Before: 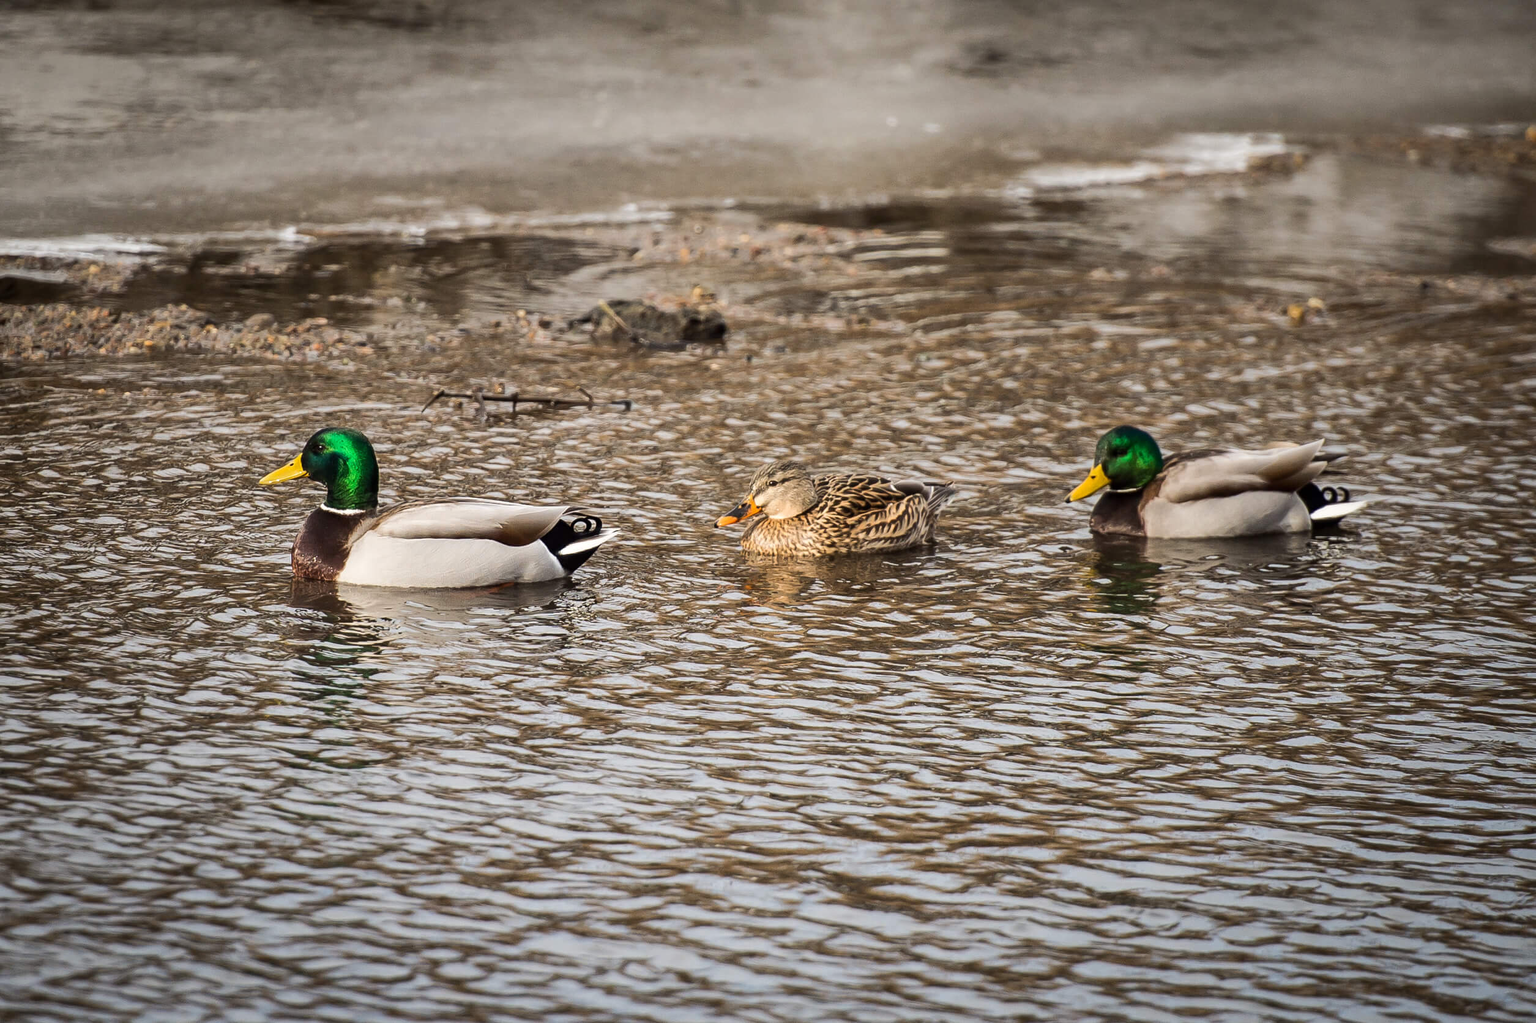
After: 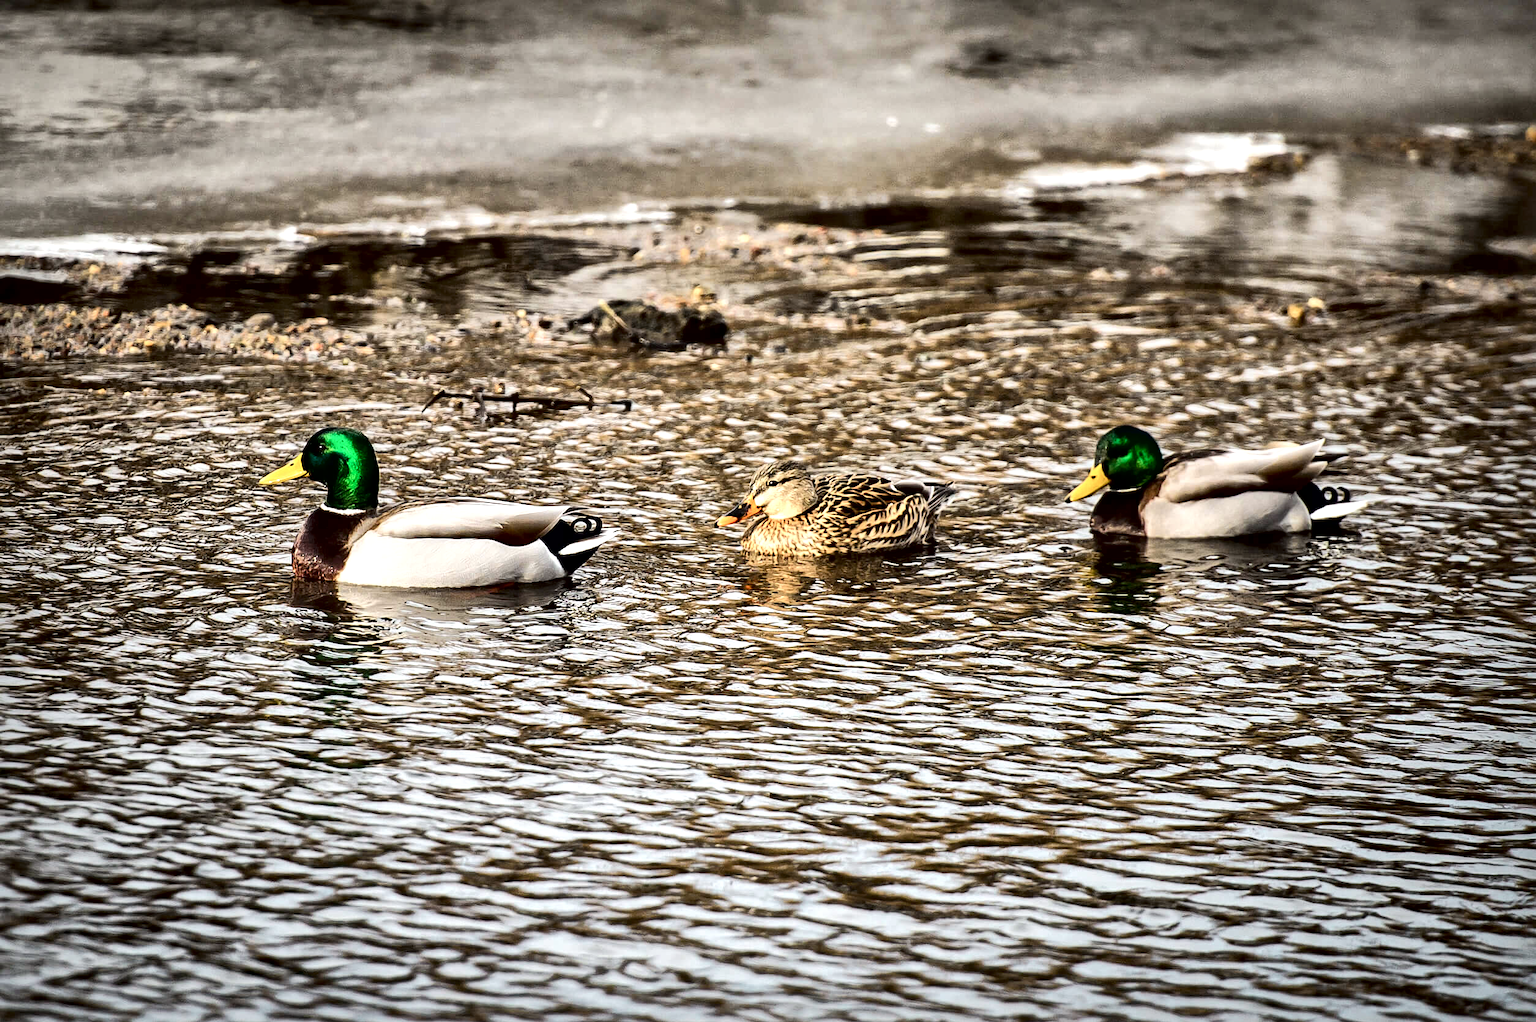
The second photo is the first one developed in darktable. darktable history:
local contrast: mode bilateral grid, contrast 44, coarseness 69, detail 214%, midtone range 0.2
tone curve: curves: ch0 [(0, 0) (0.035, 0.011) (0.133, 0.076) (0.285, 0.265) (0.491, 0.541) (0.617, 0.693) (0.704, 0.77) (0.794, 0.865) (0.895, 0.938) (1, 0.976)]; ch1 [(0, 0) (0.318, 0.278) (0.444, 0.427) (0.502, 0.497) (0.543, 0.547) (0.601, 0.641) (0.746, 0.764) (1, 1)]; ch2 [(0, 0) (0.316, 0.292) (0.381, 0.37) (0.423, 0.448) (0.476, 0.482) (0.502, 0.5) (0.543, 0.547) (0.587, 0.613) (0.642, 0.672) (0.704, 0.727) (0.865, 0.827) (1, 0.951)], color space Lab, independent channels, preserve colors none
